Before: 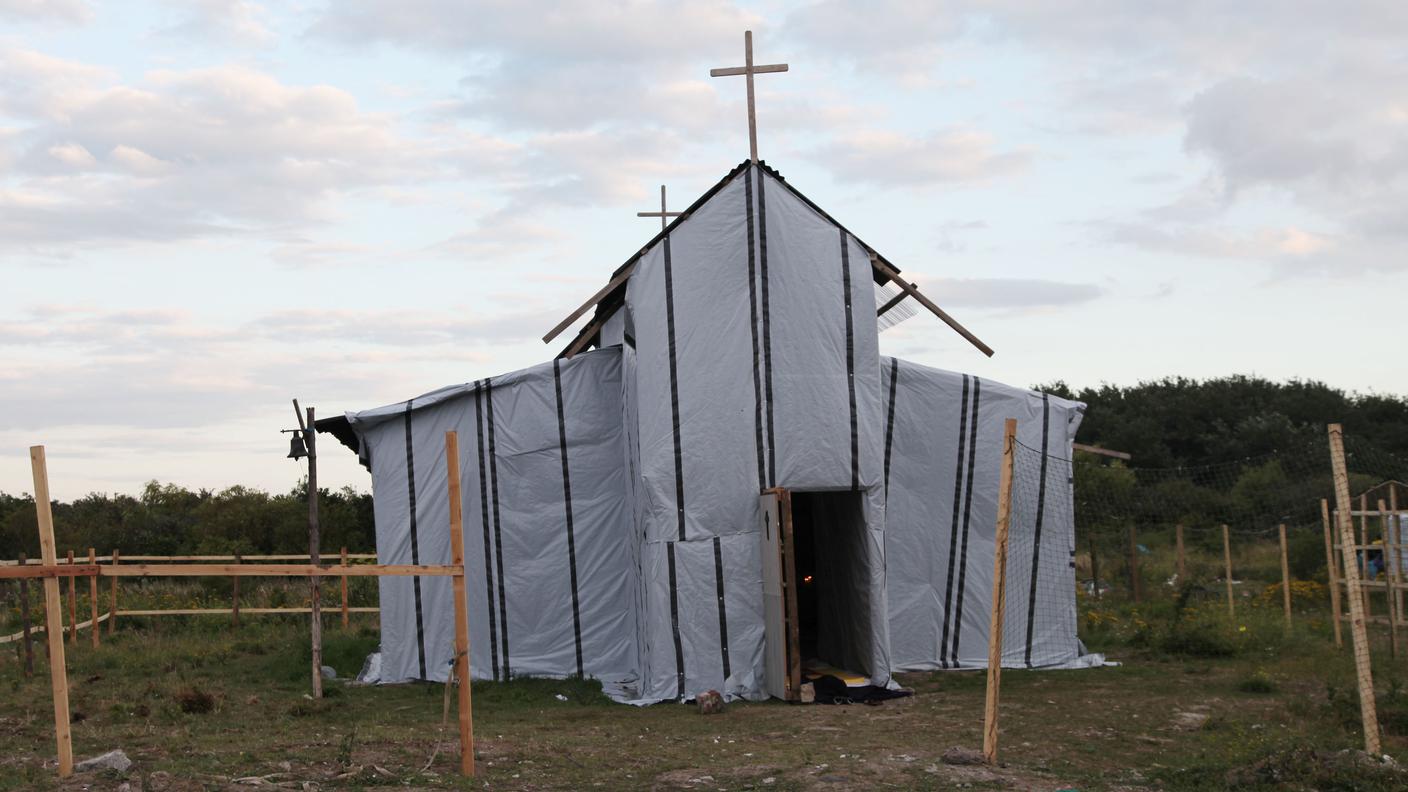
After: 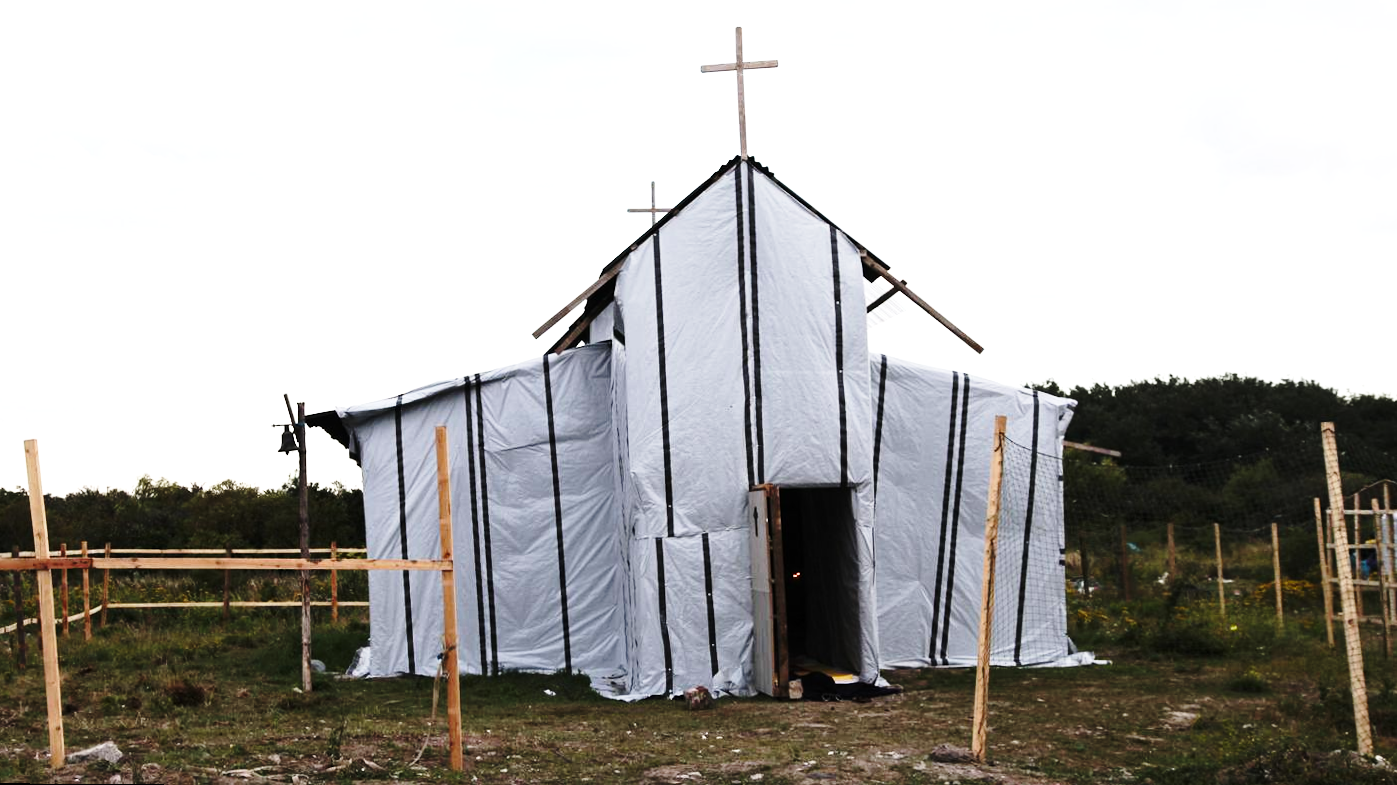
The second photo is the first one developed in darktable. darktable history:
tone equalizer: -8 EV -0.75 EV, -7 EV -0.7 EV, -6 EV -0.6 EV, -5 EV -0.4 EV, -3 EV 0.4 EV, -2 EV 0.6 EV, -1 EV 0.7 EV, +0 EV 0.75 EV, edges refinement/feathering 500, mask exposure compensation -1.57 EV, preserve details no
base curve: curves: ch0 [(0, 0) (0.028, 0.03) (0.121, 0.232) (0.46, 0.748) (0.859, 0.968) (1, 1)], preserve colors none
rotate and perspective: rotation 0.192°, lens shift (horizontal) -0.015, crop left 0.005, crop right 0.996, crop top 0.006, crop bottom 0.99
